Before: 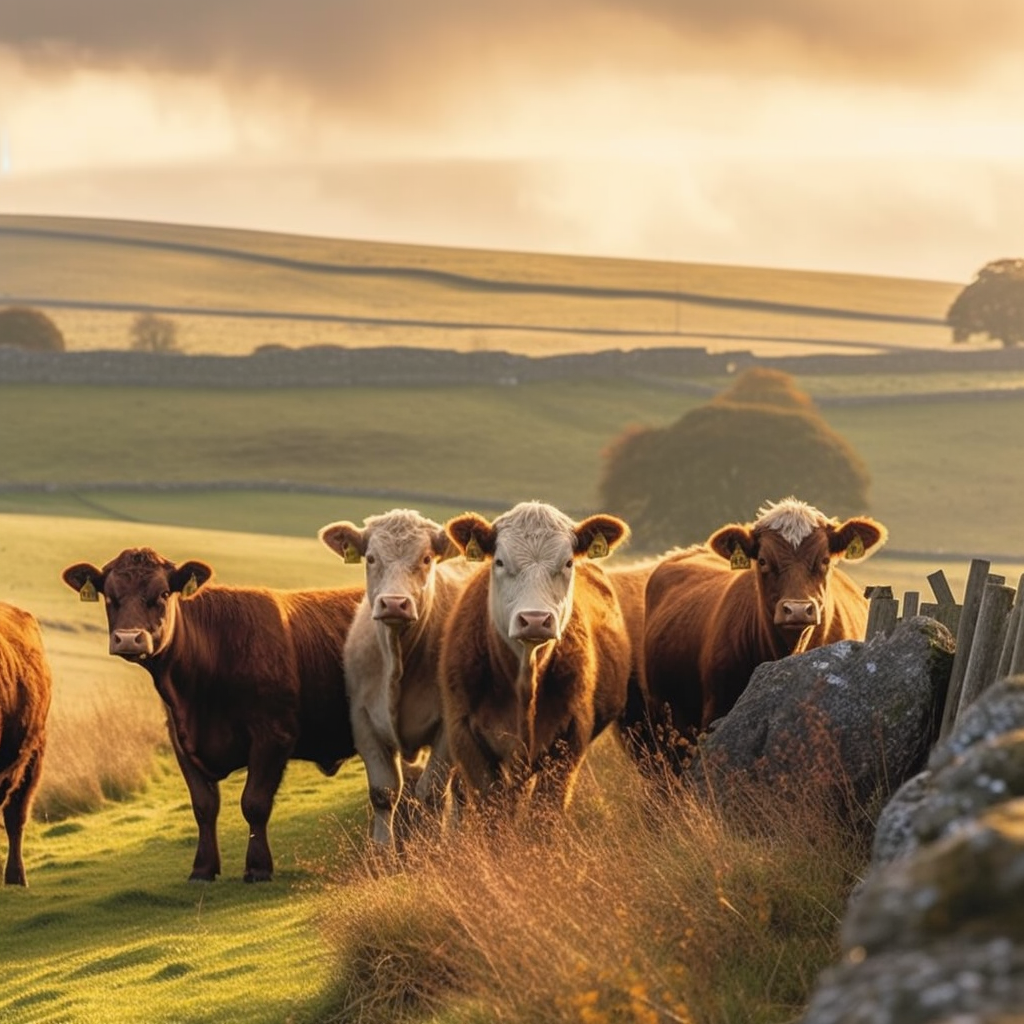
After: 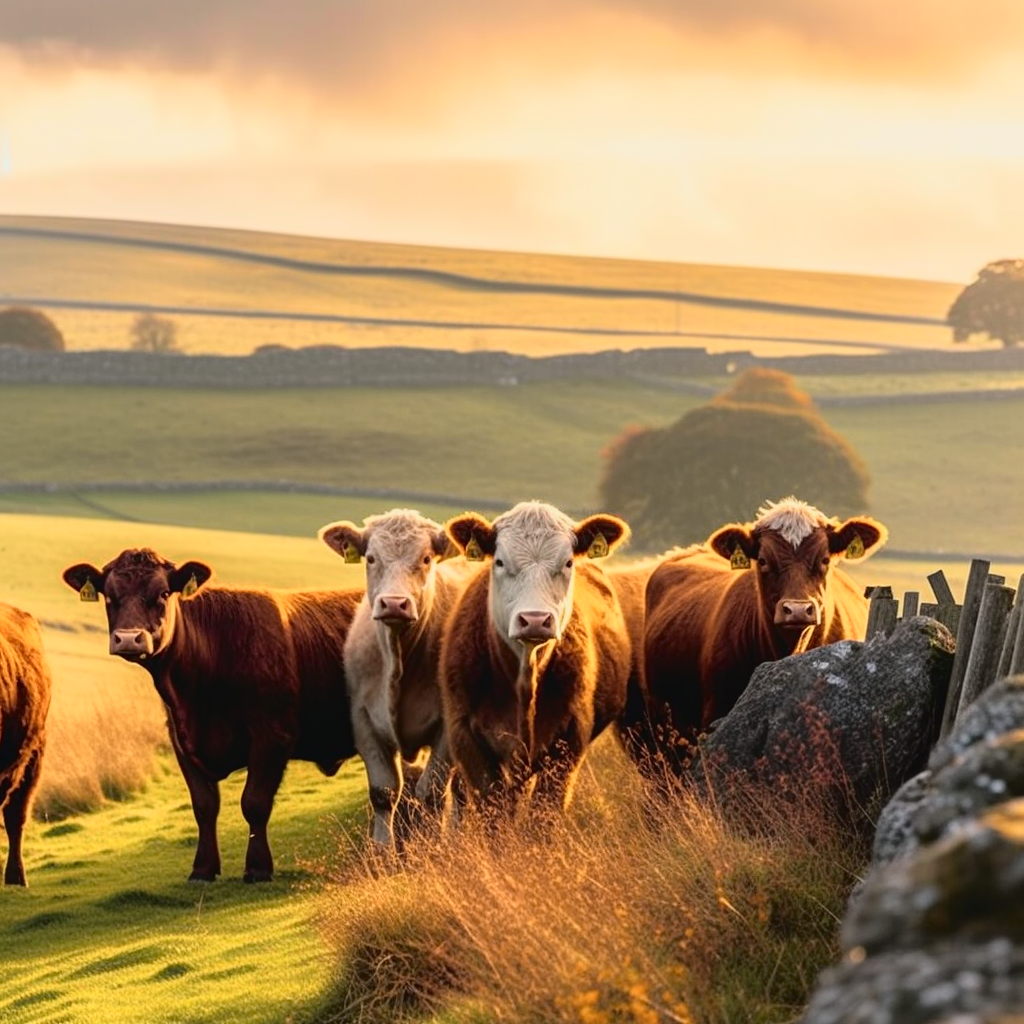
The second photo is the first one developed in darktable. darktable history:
tone curve: curves: ch0 [(0, 0.014) (0.17, 0.099) (0.398, 0.423) (0.728, 0.808) (0.877, 0.91) (0.99, 0.955)]; ch1 [(0, 0) (0.377, 0.325) (0.493, 0.491) (0.505, 0.504) (0.515, 0.515) (0.554, 0.575) (0.623, 0.643) (0.701, 0.718) (1, 1)]; ch2 [(0, 0) (0.423, 0.453) (0.481, 0.485) (0.501, 0.501) (0.531, 0.527) (0.586, 0.597) (0.663, 0.706) (0.717, 0.753) (1, 0.991)], color space Lab, independent channels
